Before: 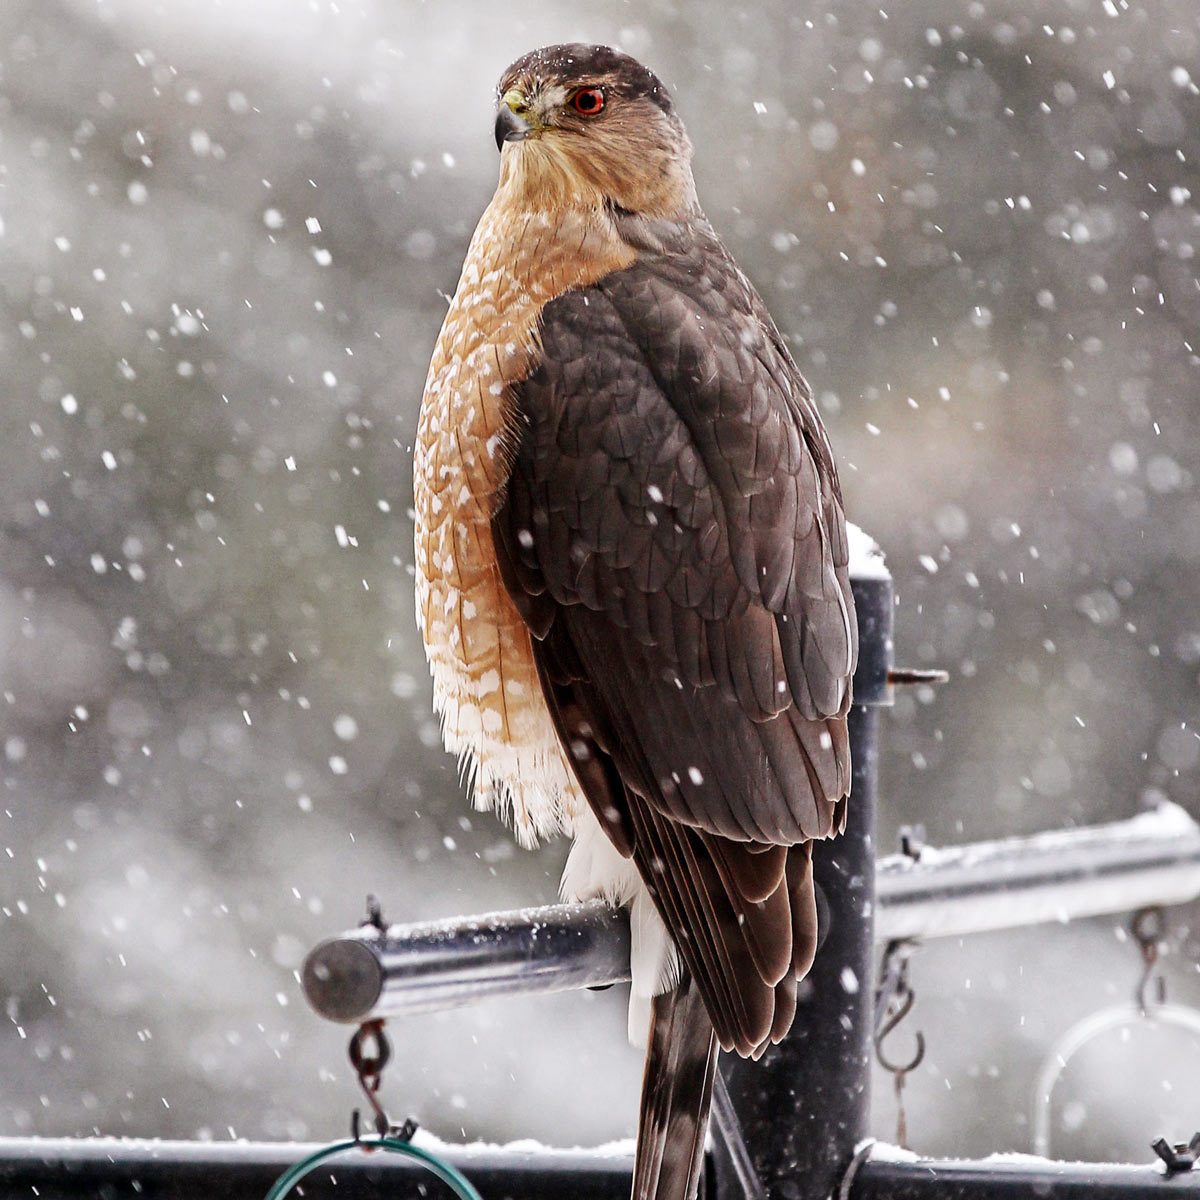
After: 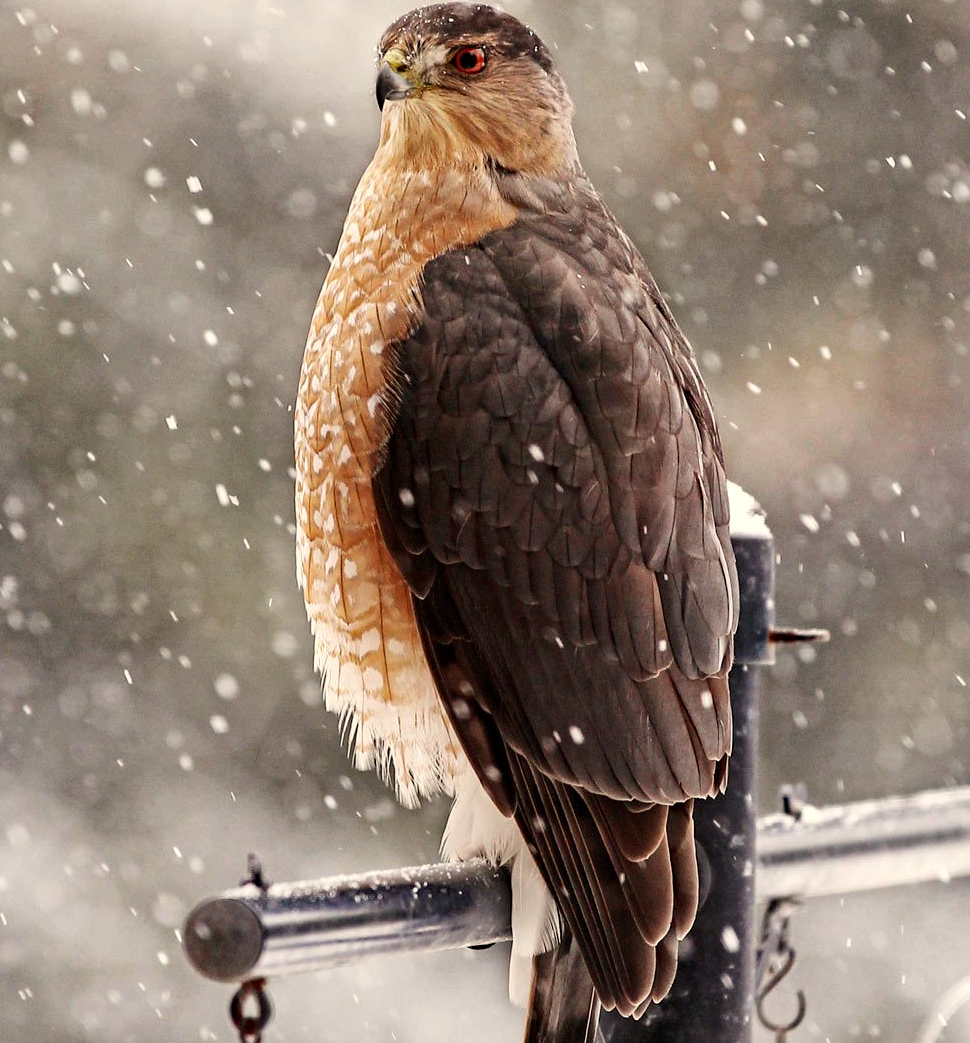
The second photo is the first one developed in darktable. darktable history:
white balance: red 1.045, blue 0.932
haze removal: compatibility mode true, adaptive false
crop: left 9.929%, top 3.475%, right 9.188%, bottom 9.529%
